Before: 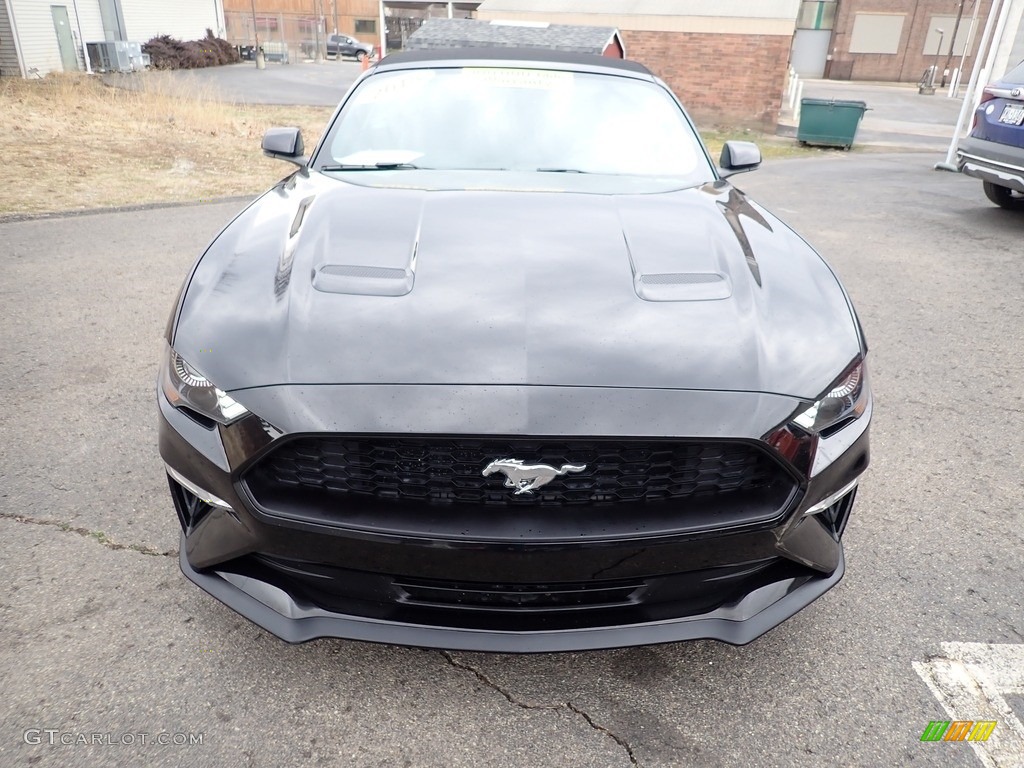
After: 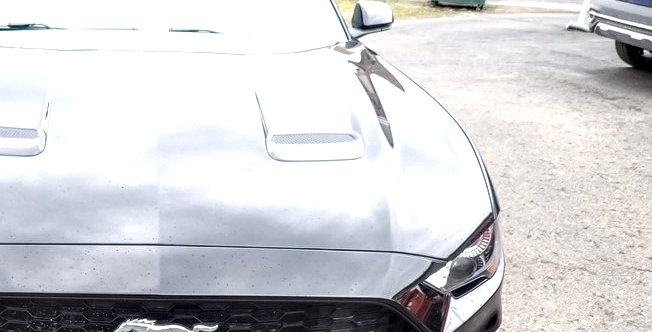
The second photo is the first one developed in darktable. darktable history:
exposure: black level correction -0.002, exposure 0.54 EV, compensate highlight preservation false
crop: left 36.005%, top 18.293%, right 0.31%, bottom 38.444%
local contrast: detail 160%
